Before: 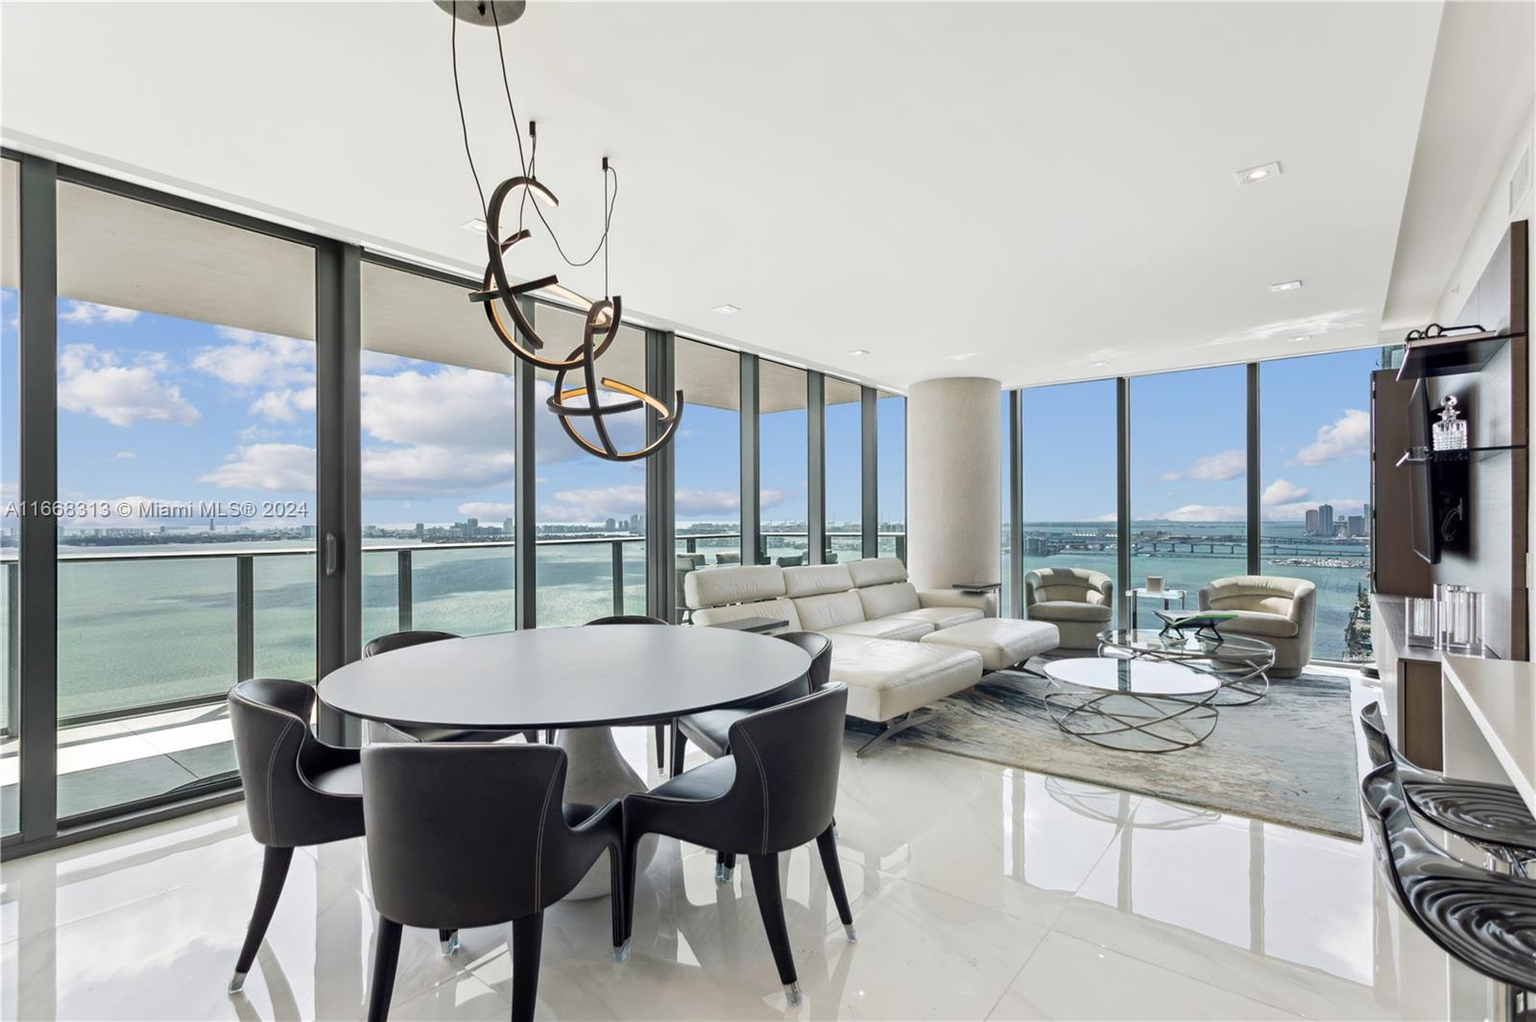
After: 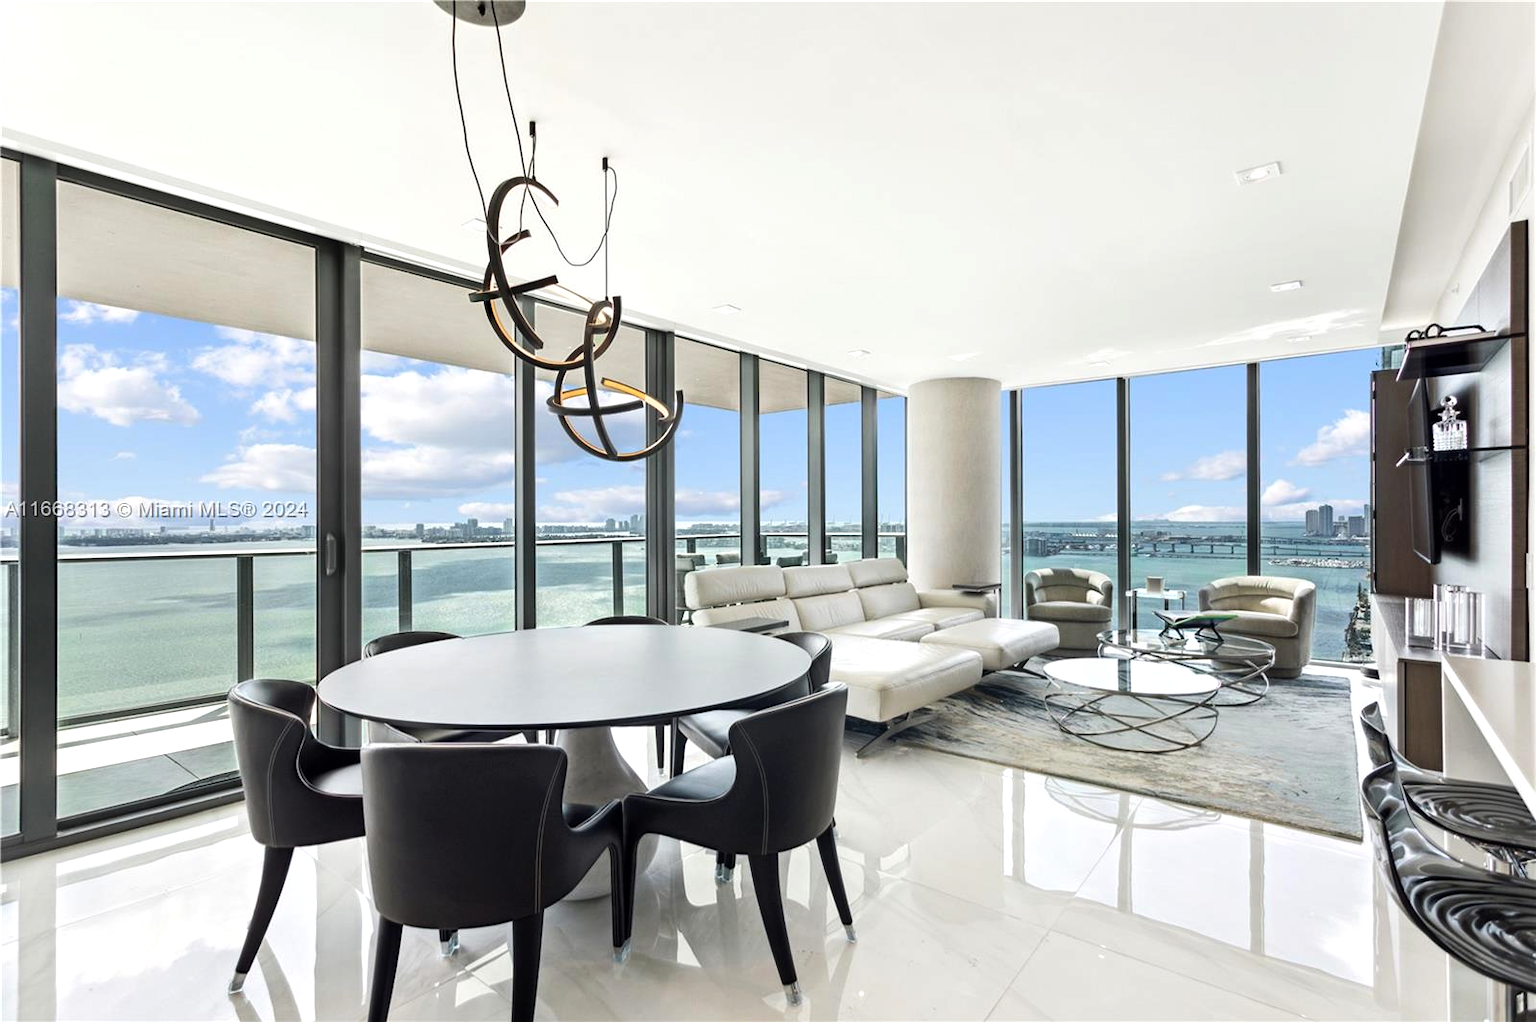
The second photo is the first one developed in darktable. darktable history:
tone equalizer: -8 EV -0.416 EV, -7 EV -0.422 EV, -6 EV -0.353 EV, -5 EV -0.215 EV, -3 EV 0.204 EV, -2 EV 0.342 EV, -1 EV 0.386 EV, +0 EV 0.447 EV, edges refinement/feathering 500, mask exposure compensation -1.57 EV, preserve details no
exposure: compensate highlight preservation false
